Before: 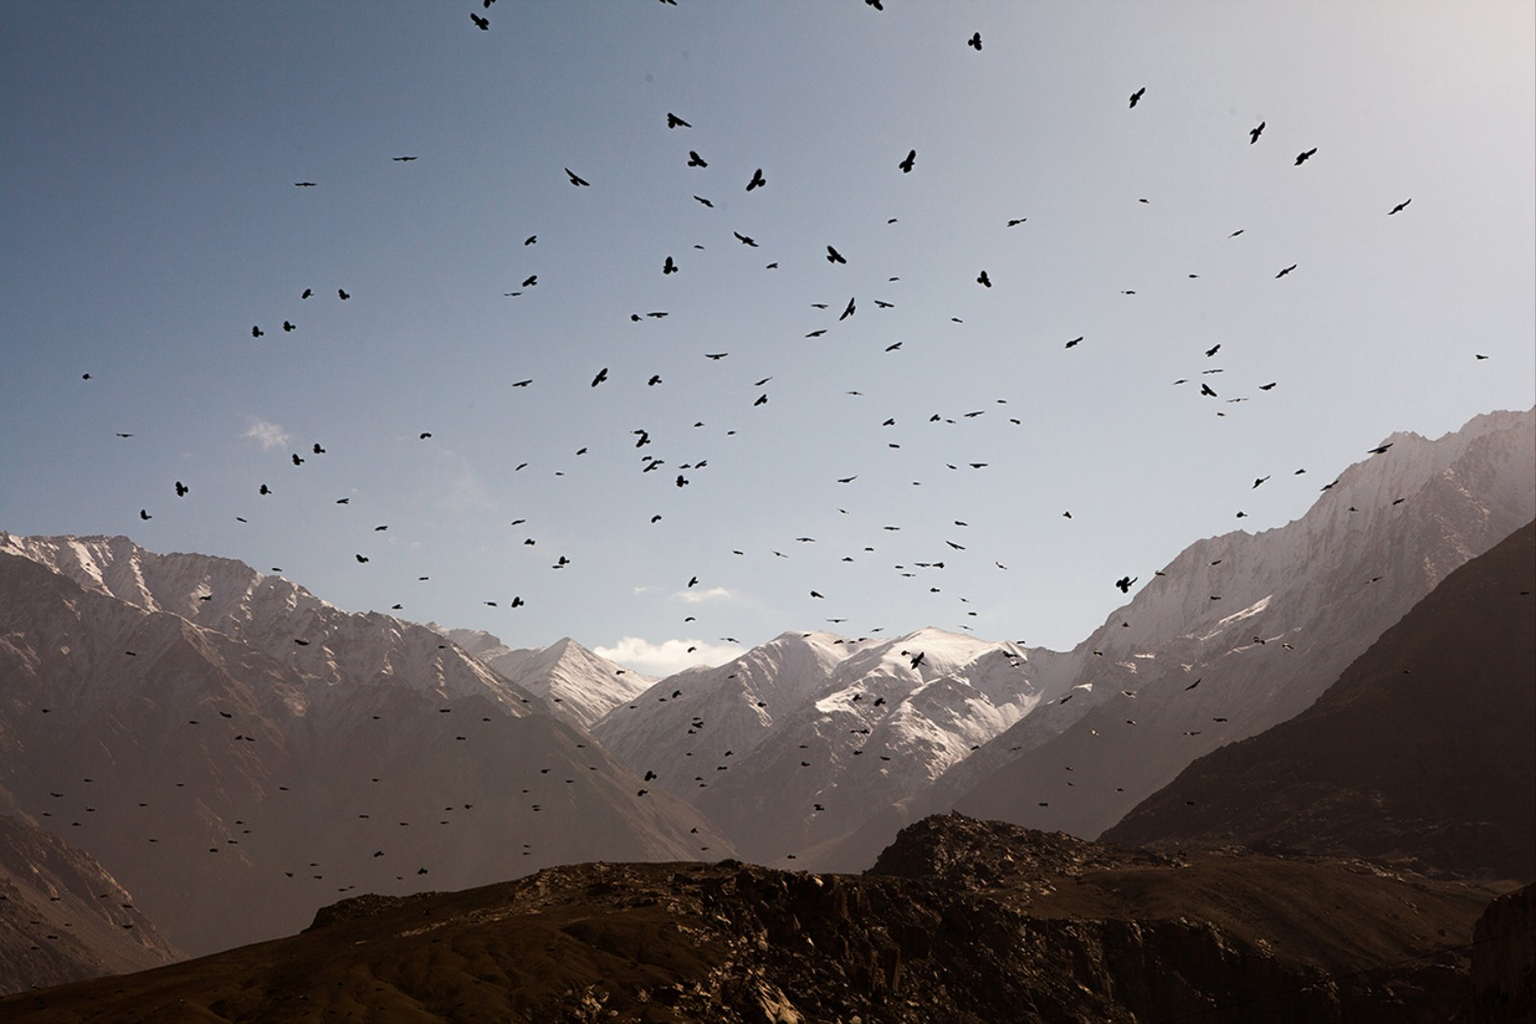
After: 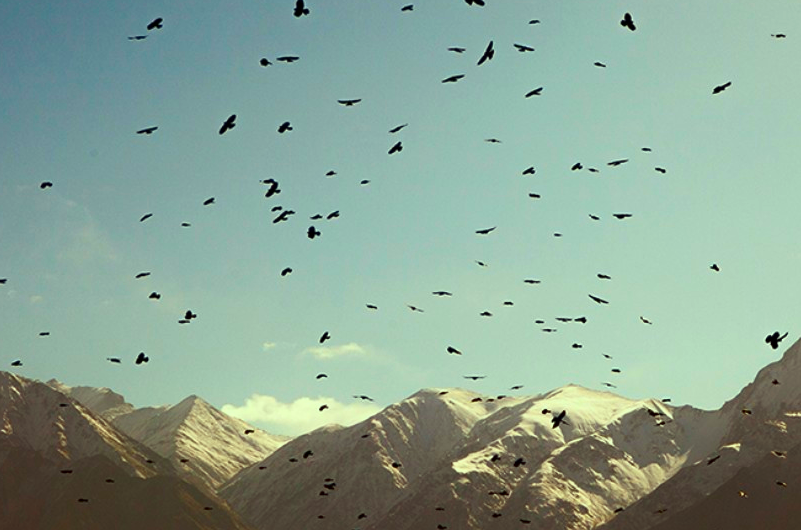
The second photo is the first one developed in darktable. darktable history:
color correction: highlights a* -10.76, highlights b* 9.82, saturation 1.71
contrast brightness saturation: contrast 0.066, brightness -0.15, saturation 0.113
crop: left 24.842%, top 25.295%, right 25.046%, bottom 25.009%
shadows and highlights: shadows -1.39, highlights 38.72
